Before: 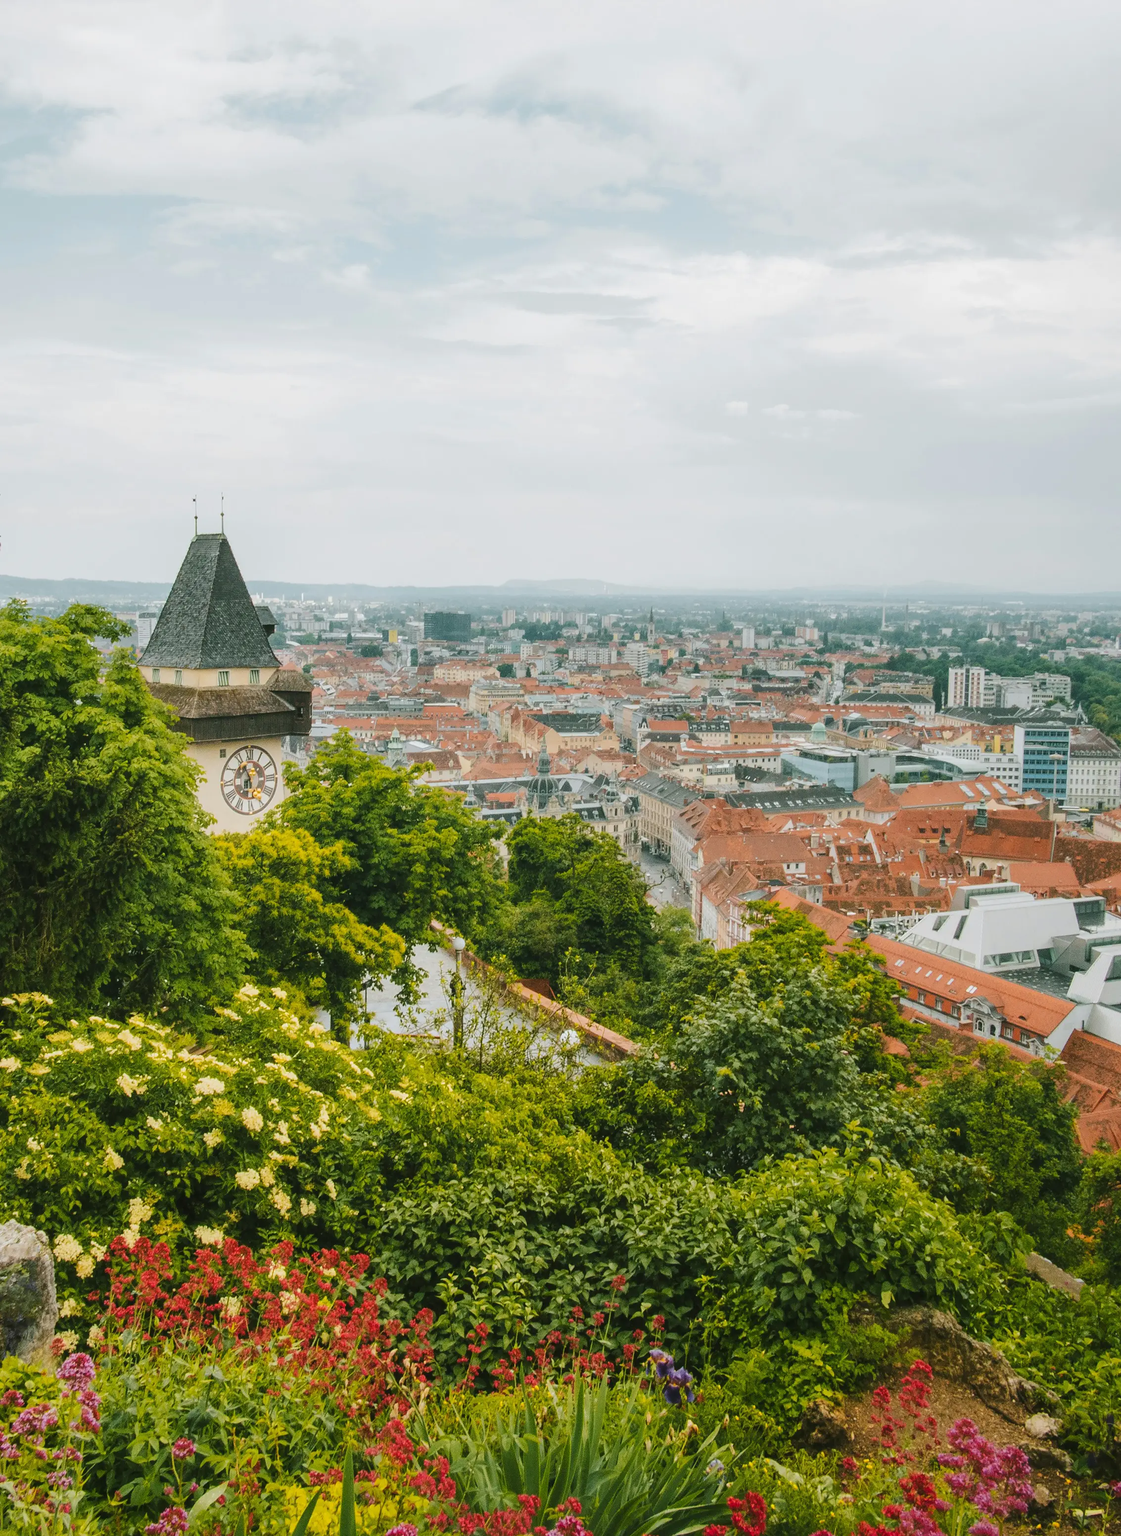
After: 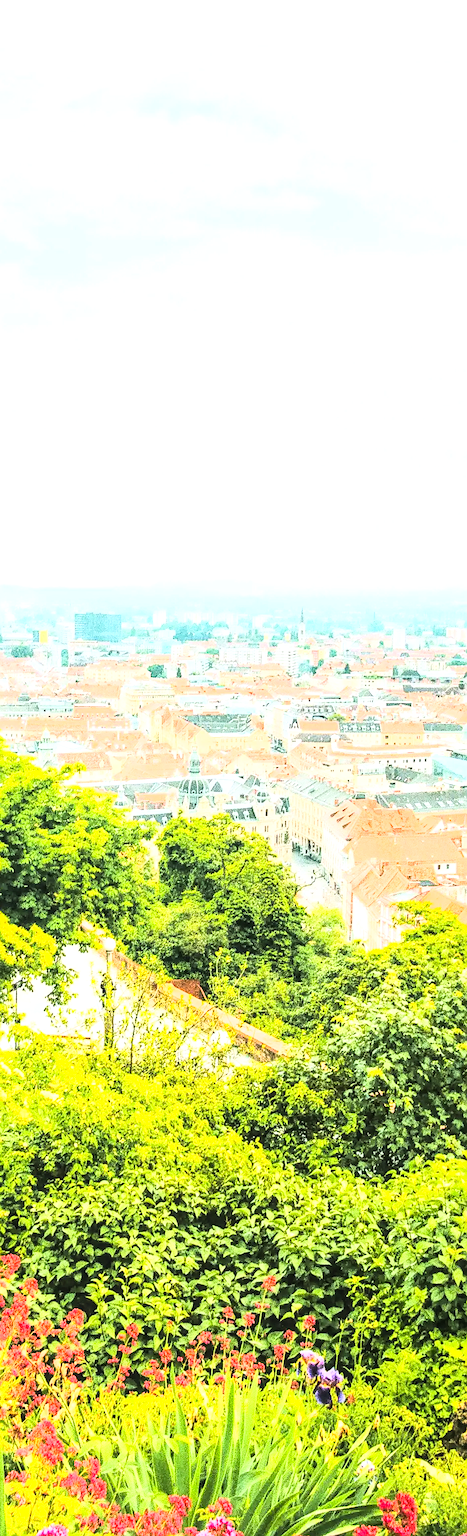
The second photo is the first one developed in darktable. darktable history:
local contrast: on, module defaults
exposure: exposure 1.5 EV, compensate highlight preservation false
crop: left 31.229%, right 27.105%
haze removal: compatibility mode true, adaptive false
rgb curve: curves: ch0 [(0, 0) (0.21, 0.15) (0.24, 0.21) (0.5, 0.75) (0.75, 0.96) (0.89, 0.99) (1, 1)]; ch1 [(0, 0.02) (0.21, 0.13) (0.25, 0.2) (0.5, 0.67) (0.75, 0.9) (0.89, 0.97) (1, 1)]; ch2 [(0, 0.02) (0.21, 0.13) (0.25, 0.2) (0.5, 0.67) (0.75, 0.9) (0.89, 0.97) (1, 1)], compensate middle gray true
sharpen: on, module defaults
white balance: red 1.009, blue 1.027
